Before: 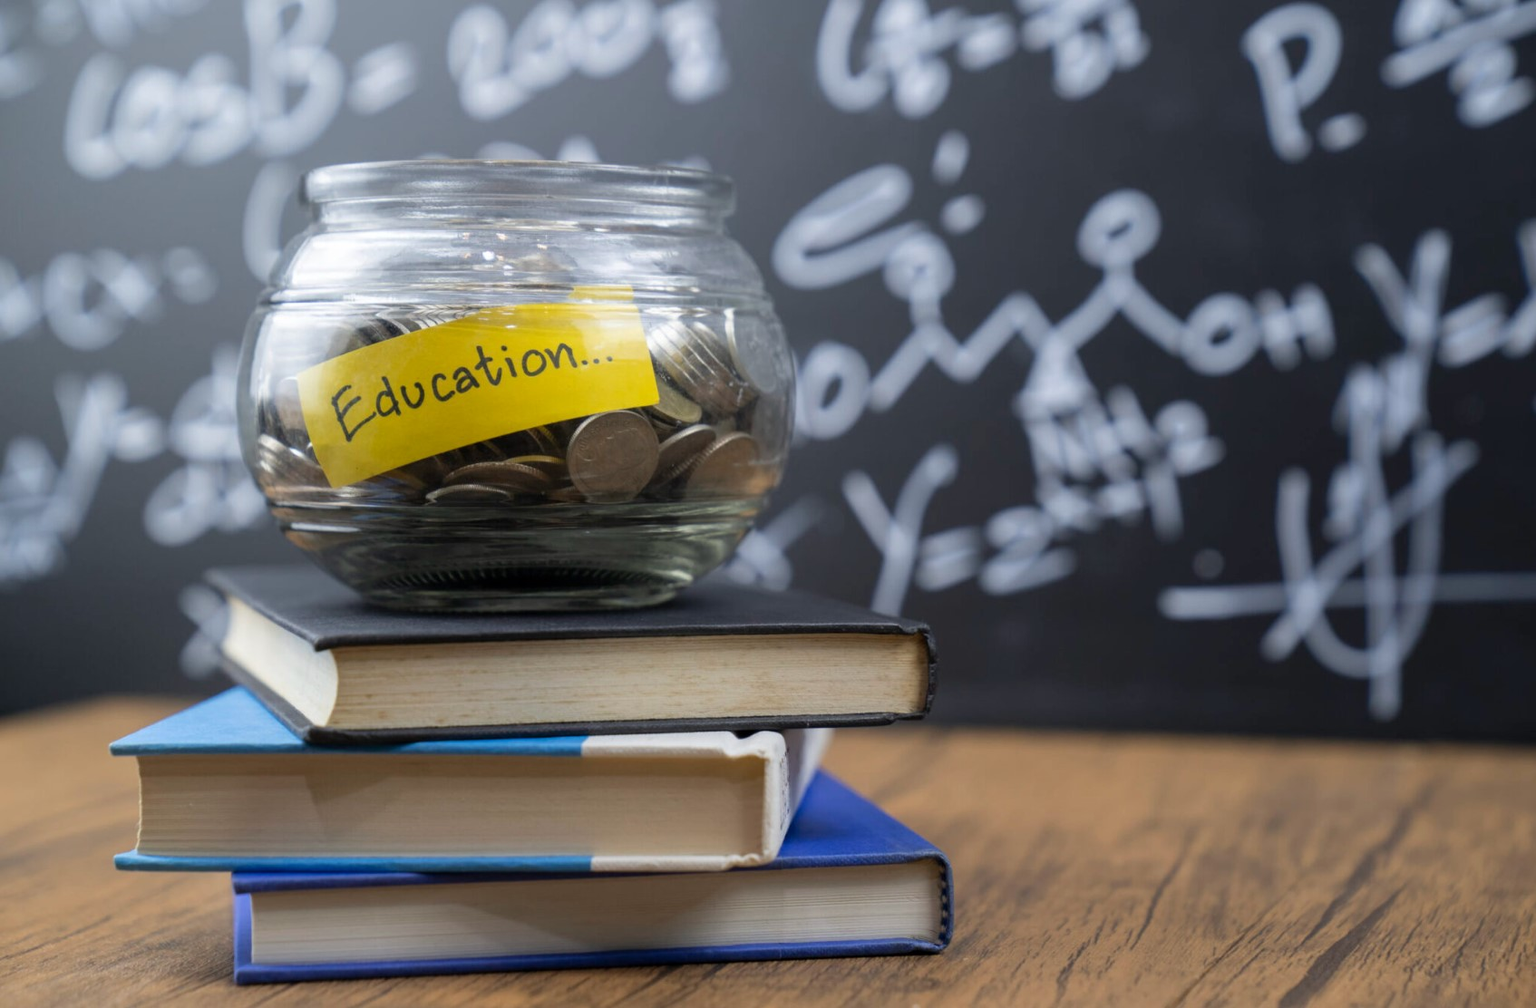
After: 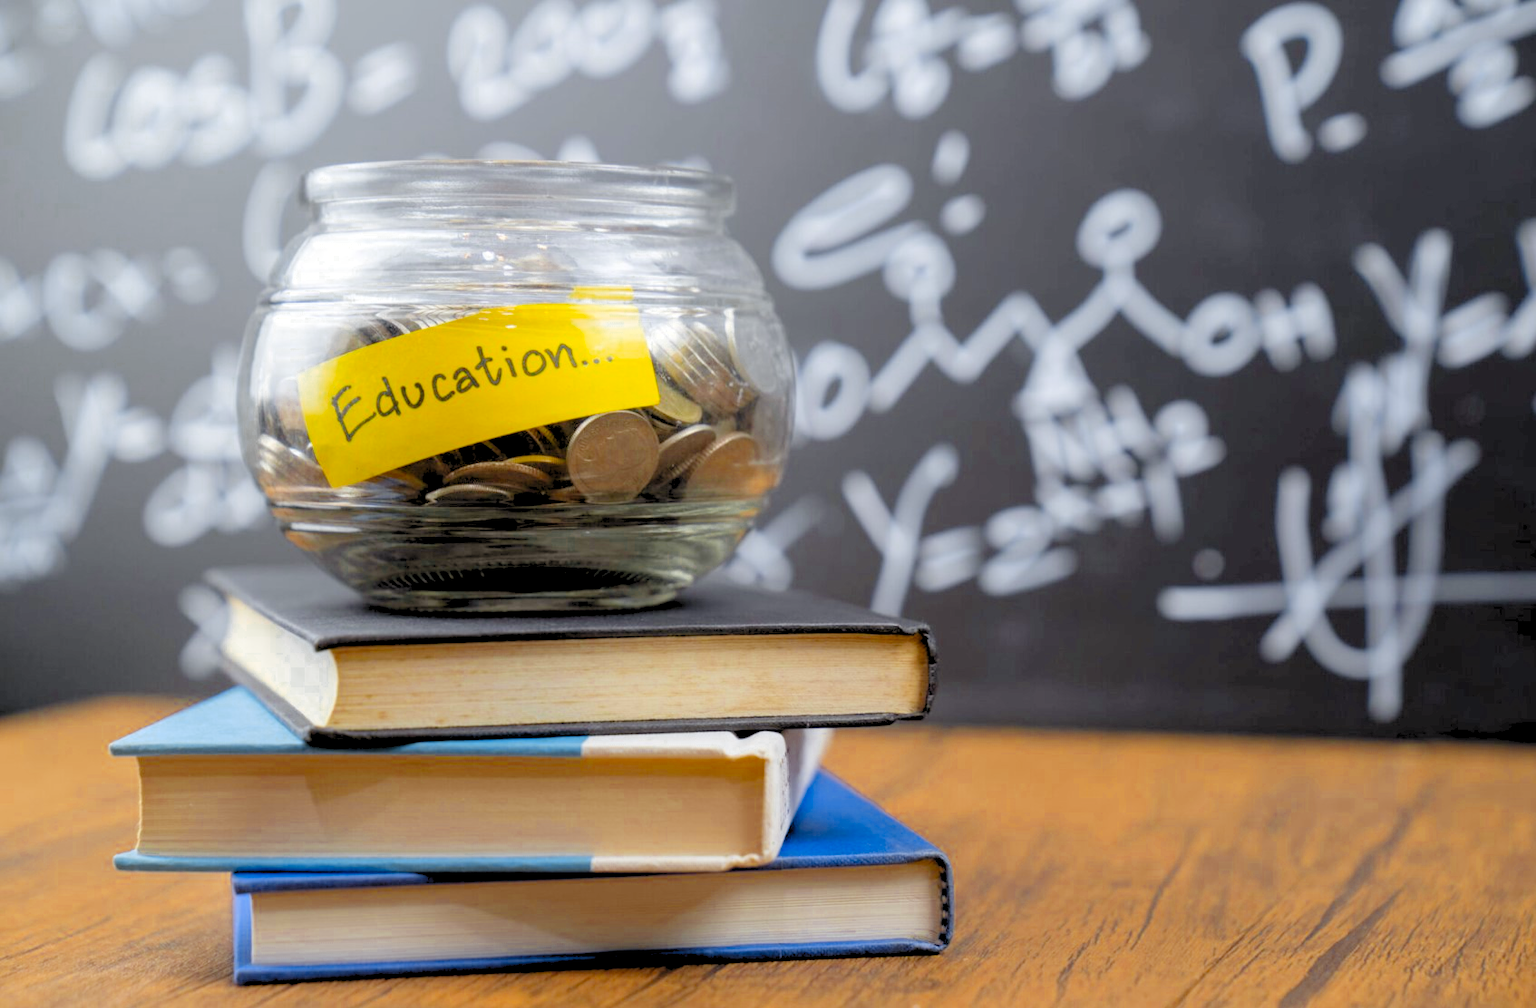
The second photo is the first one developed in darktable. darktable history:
color balance rgb: power › chroma 0.7%, power › hue 60°, perceptual saturation grading › global saturation 30.677%, global vibrance 3.659%
color zones: curves: ch0 [(0.035, 0.242) (0.25, 0.5) (0.384, 0.214) (0.488, 0.255) (0.75, 0.5)]; ch1 [(0.063, 0.379) (0.25, 0.5) (0.354, 0.201) (0.489, 0.085) (0.729, 0.271)]; ch2 [(0.25, 0.5) (0.38, 0.517) (0.442, 0.51) (0.735, 0.456)]
levels: levels [0.072, 0.414, 0.976]
